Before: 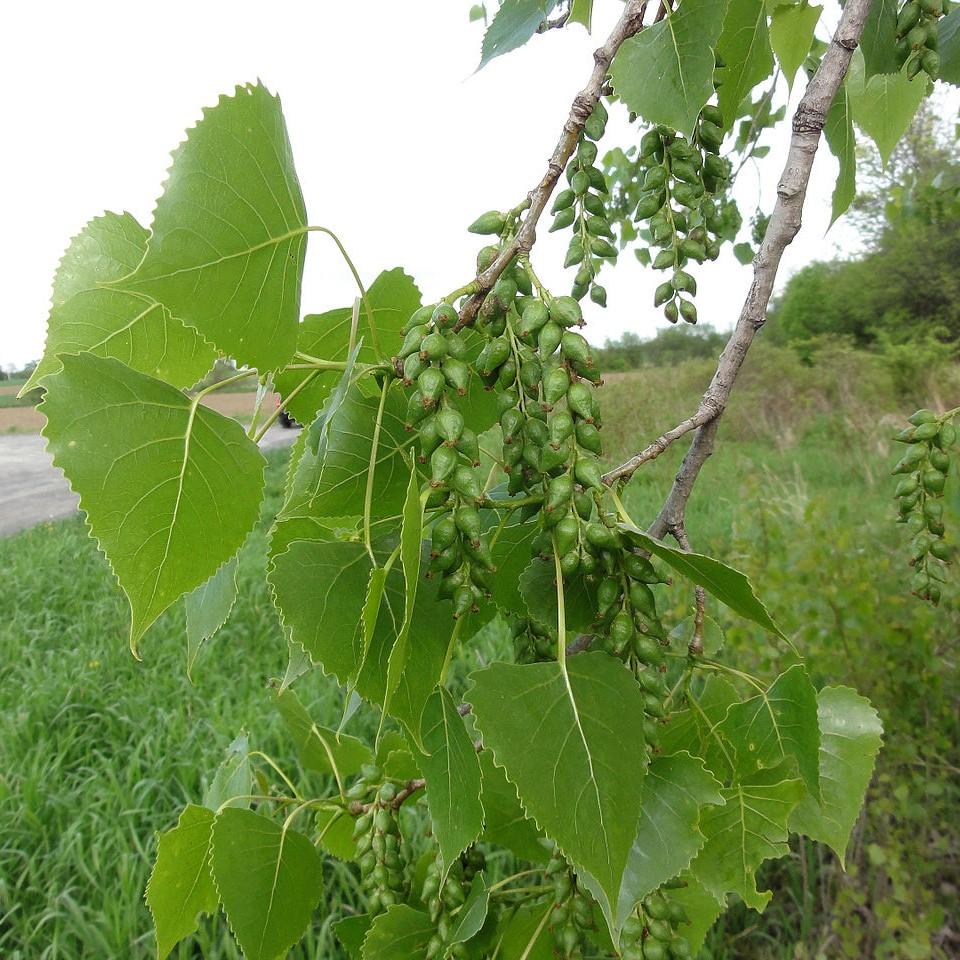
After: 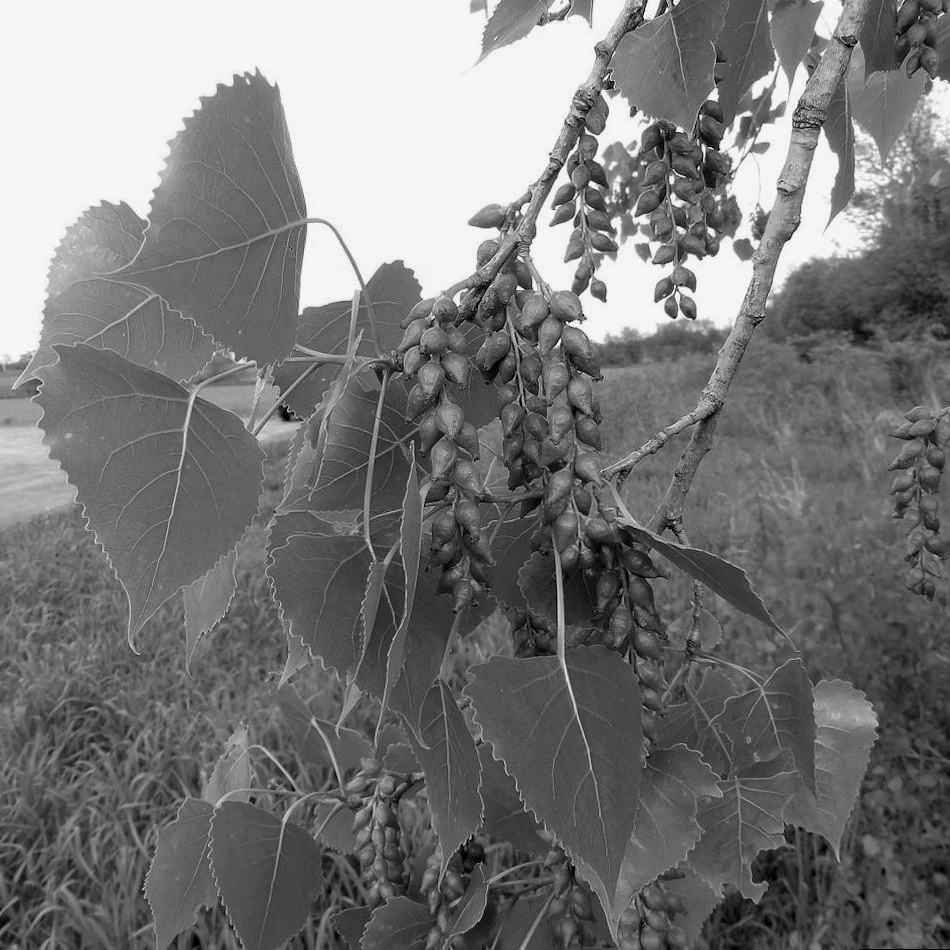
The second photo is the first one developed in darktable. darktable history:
rotate and perspective: rotation 0.174°, lens shift (vertical) 0.013, lens shift (horizontal) 0.019, shear 0.001, automatic cropping original format, crop left 0.007, crop right 0.991, crop top 0.016, crop bottom 0.997
exposure: black level correction 0.011, compensate highlight preservation false
color calibration: output gray [0.18, 0.41, 0.41, 0], gray › normalize channels true, illuminant same as pipeline (D50), adaptation XYZ, x 0.346, y 0.359, gamut compression 0
vibrance: on, module defaults
